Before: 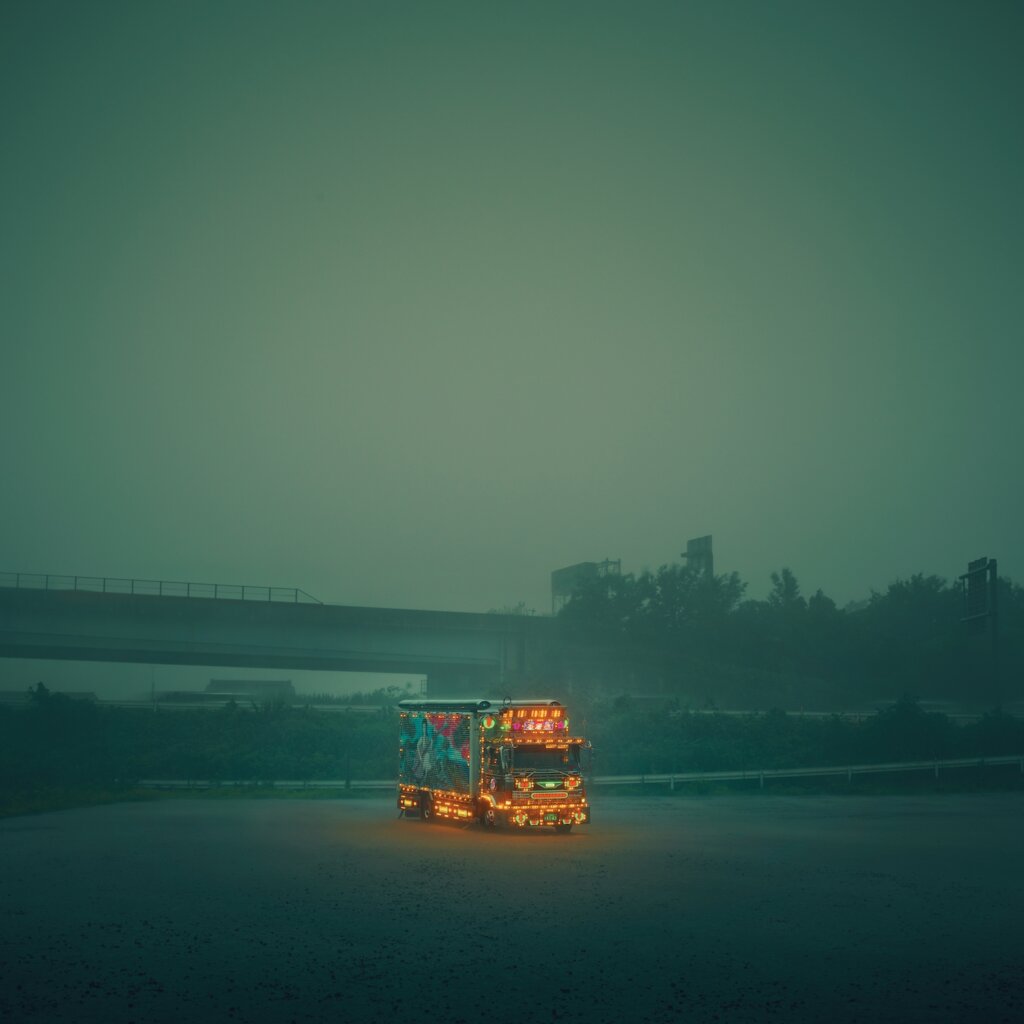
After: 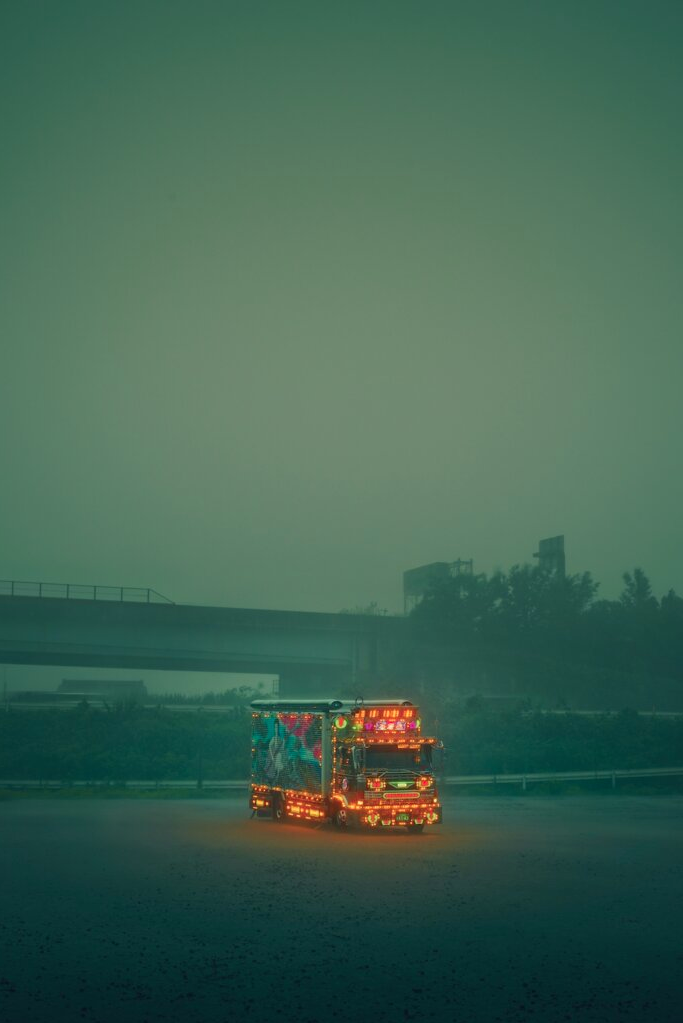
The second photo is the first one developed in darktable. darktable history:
crop and rotate: left 14.476%, right 18.734%
color zones: curves: ch1 [(0.235, 0.558) (0.75, 0.5)]; ch2 [(0.25, 0.462) (0.749, 0.457)]
